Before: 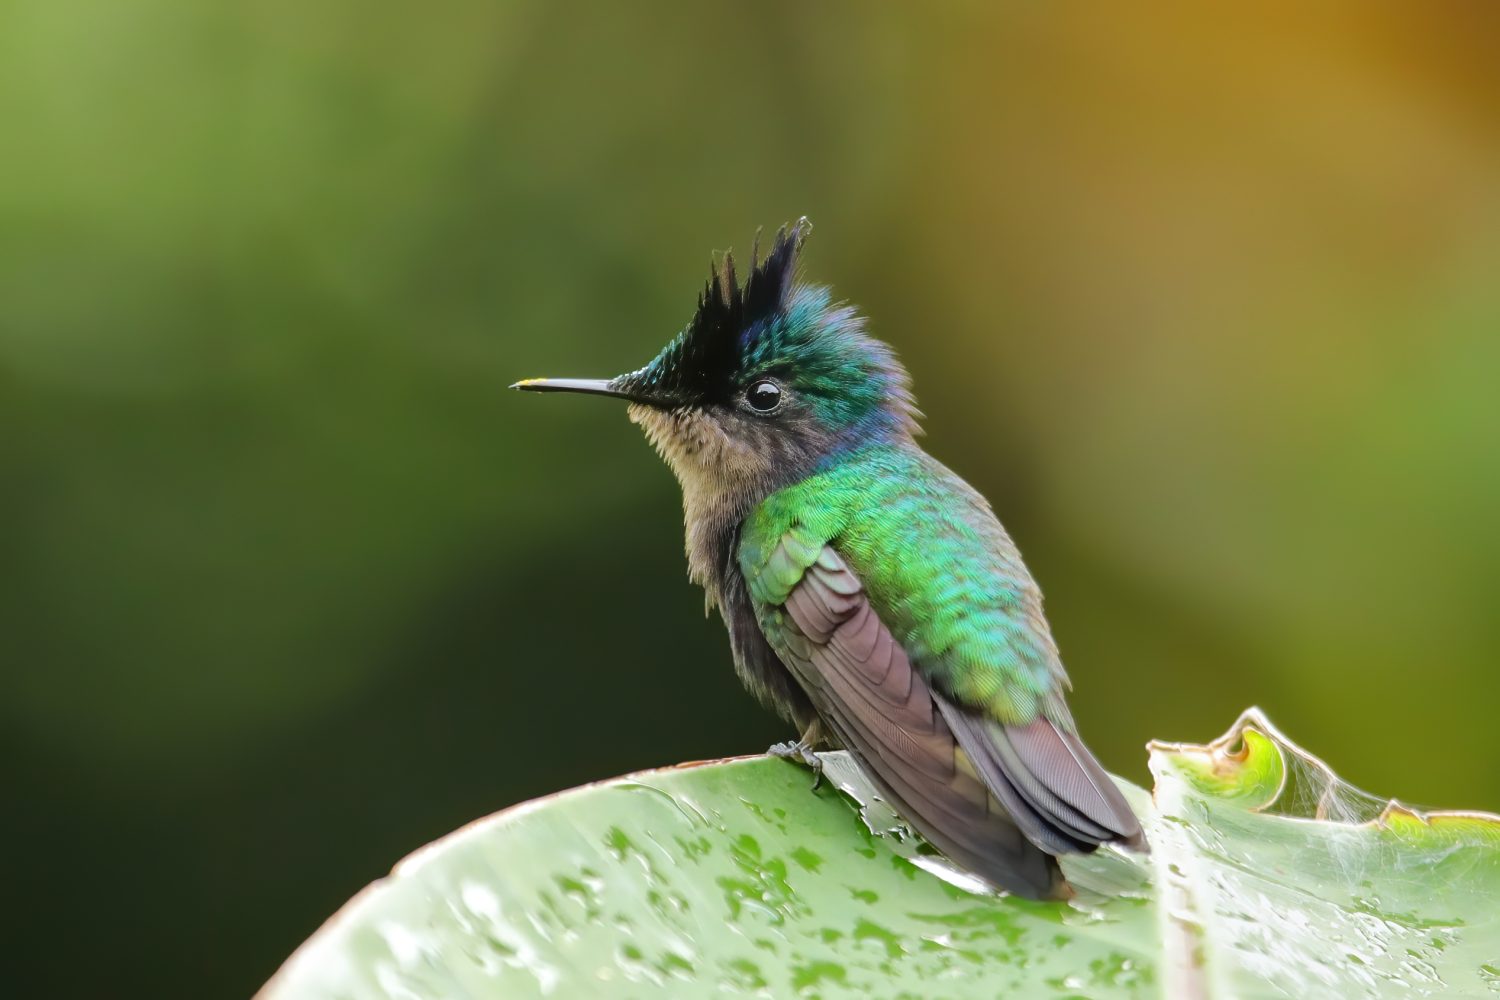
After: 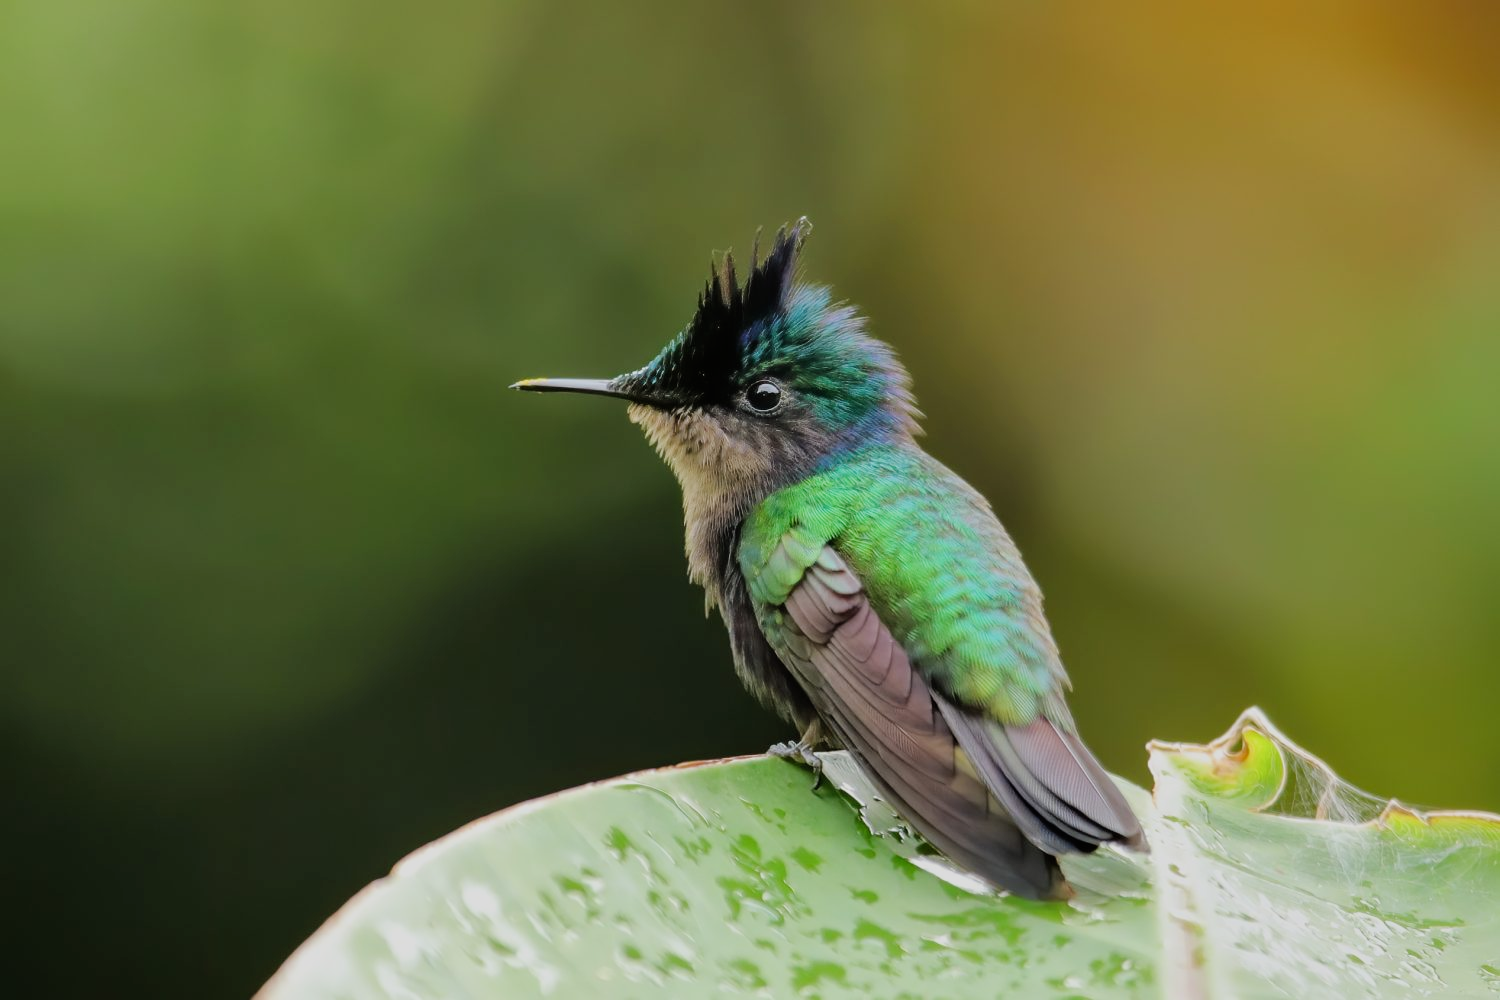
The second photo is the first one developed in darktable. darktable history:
filmic rgb: black relative exposure -7.99 EV, white relative exposure 3.9 EV, hardness 4.23
